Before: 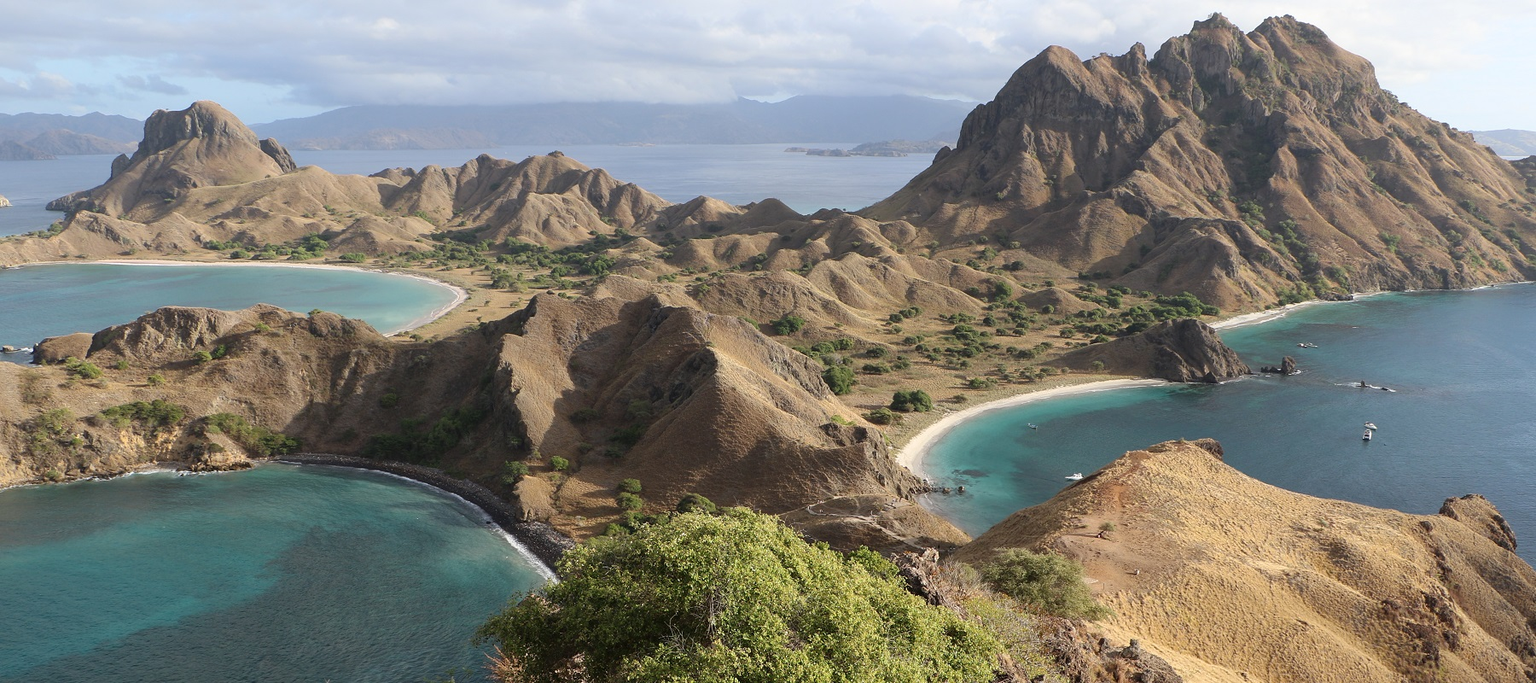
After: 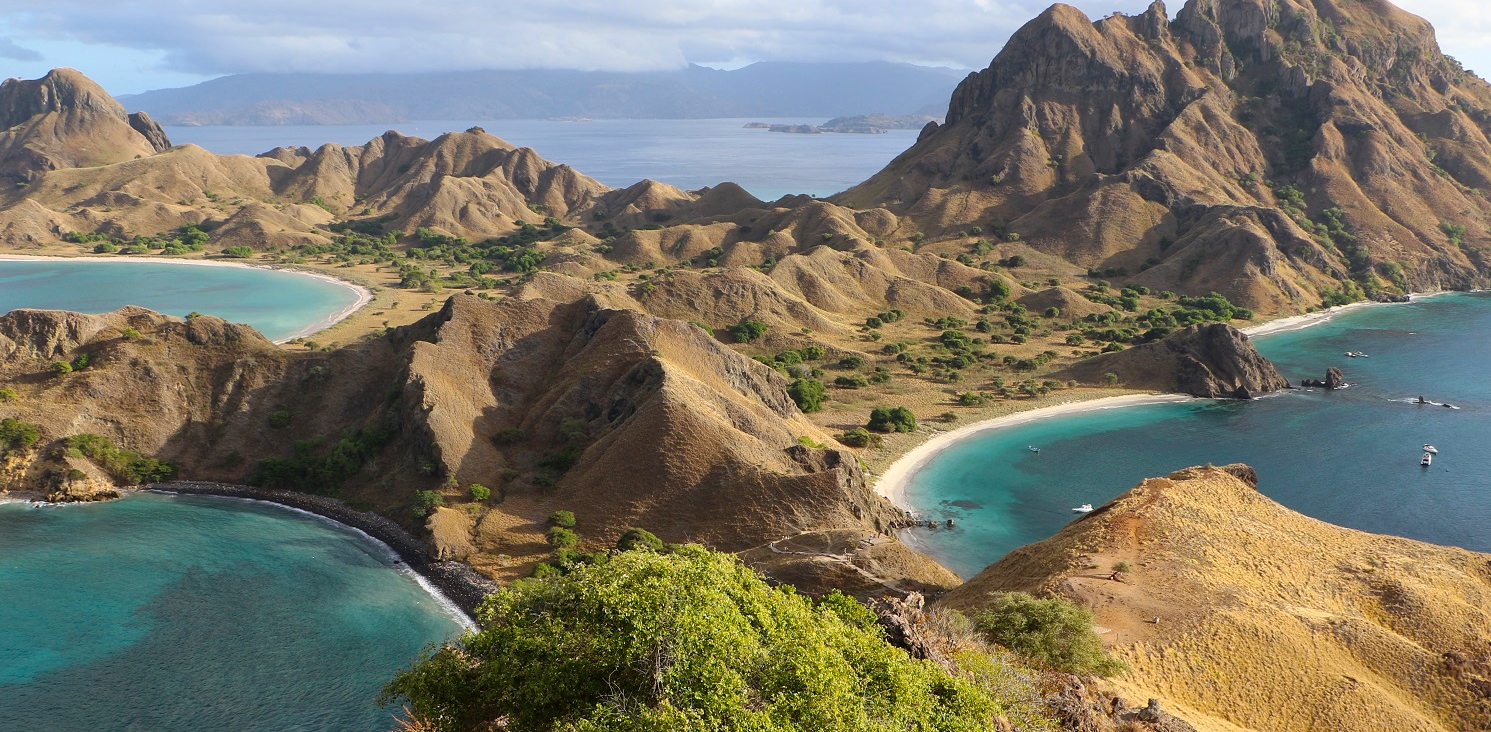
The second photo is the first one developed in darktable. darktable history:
local contrast: mode bilateral grid, contrast 20, coarseness 50, detail 120%, midtone range 0.2
color balance rgb: perceptual saturation grading › global saturation 25%, global vibrance 20%
crop: left 9.807%, top 6.259%, right 7.334%, bottom 2.177%
sharpen: radius 2.883, amount 0.868, threshold 47.523
